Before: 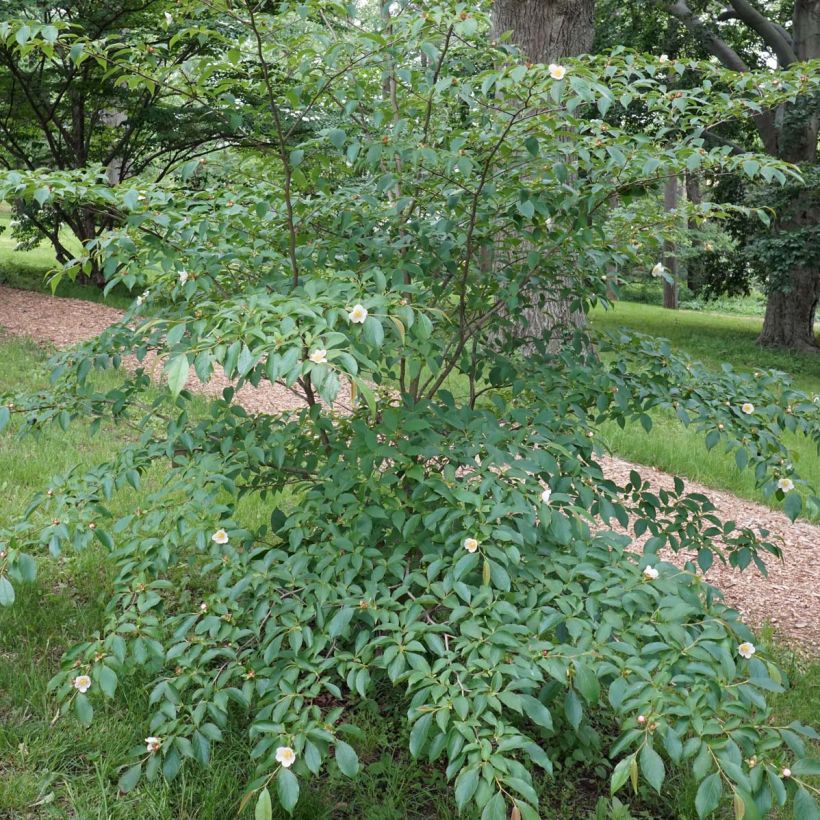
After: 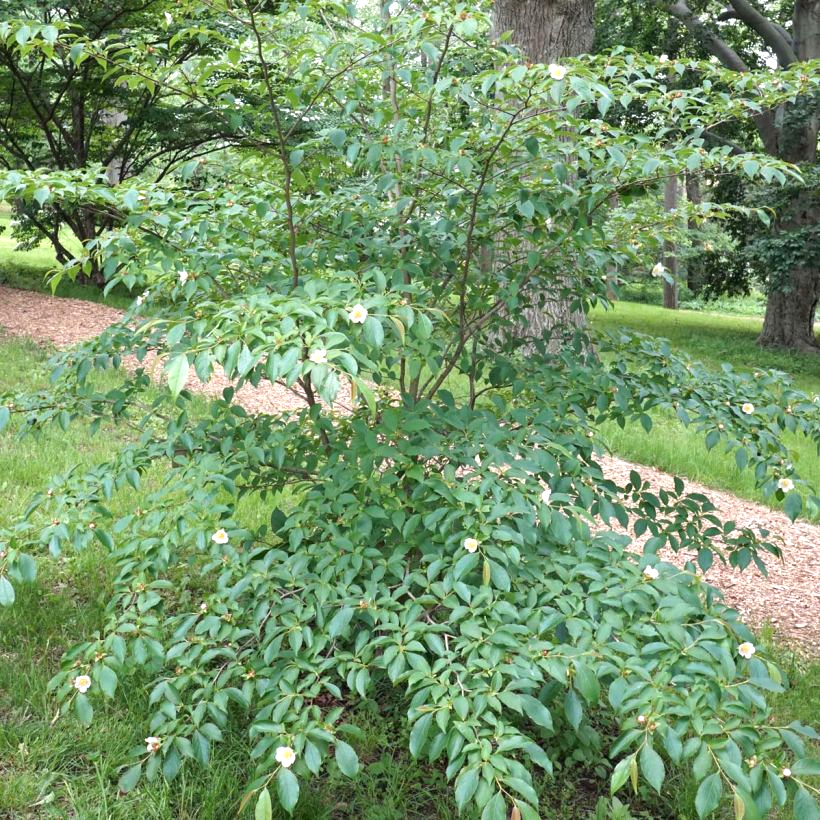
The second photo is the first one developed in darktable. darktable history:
exposure: exposure 0.61 EV, compensate highlight preservation false
shadows and highlights: radius 127.67, shadows 30.36, highlights -31.04, low approximation 0.01, soften with gaussian
